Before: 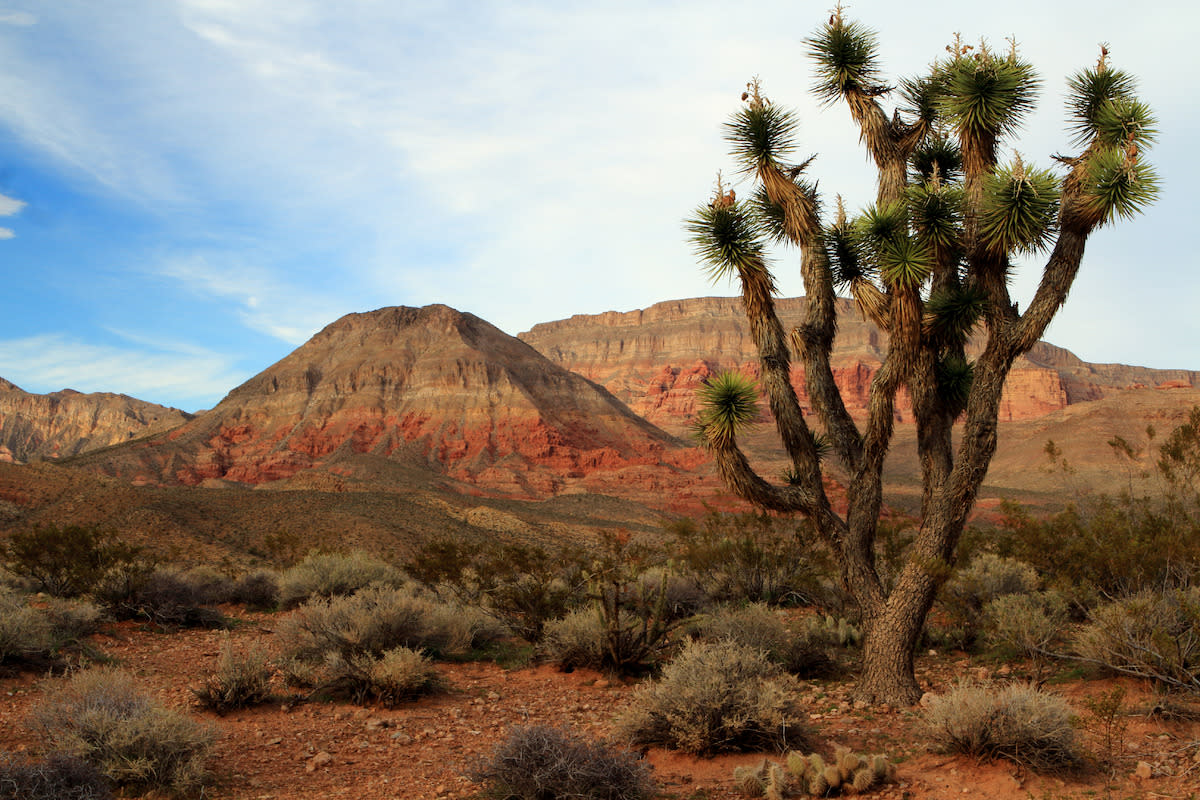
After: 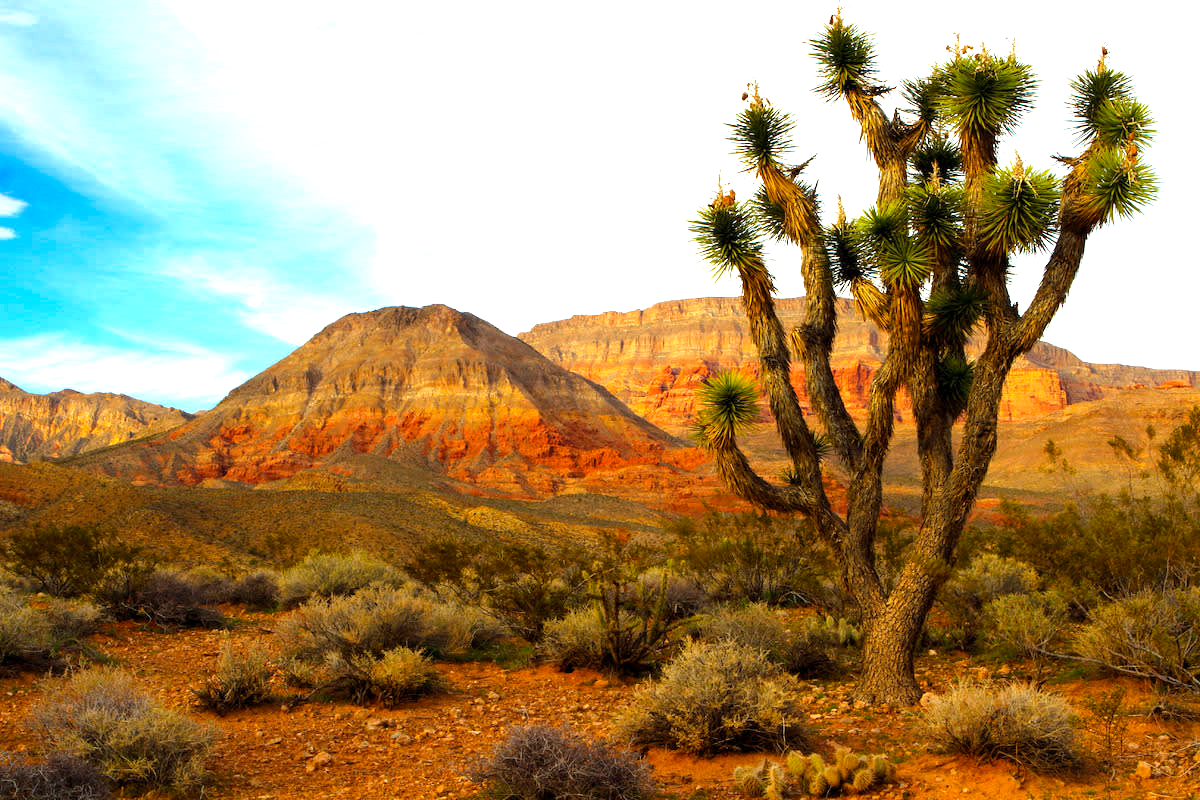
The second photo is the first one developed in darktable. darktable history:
color balance rgb: perceptual saturation grading › global saturation 30.821%, perceptual brilliance grading › global brilliance 29.855%, global vibrance 20%
